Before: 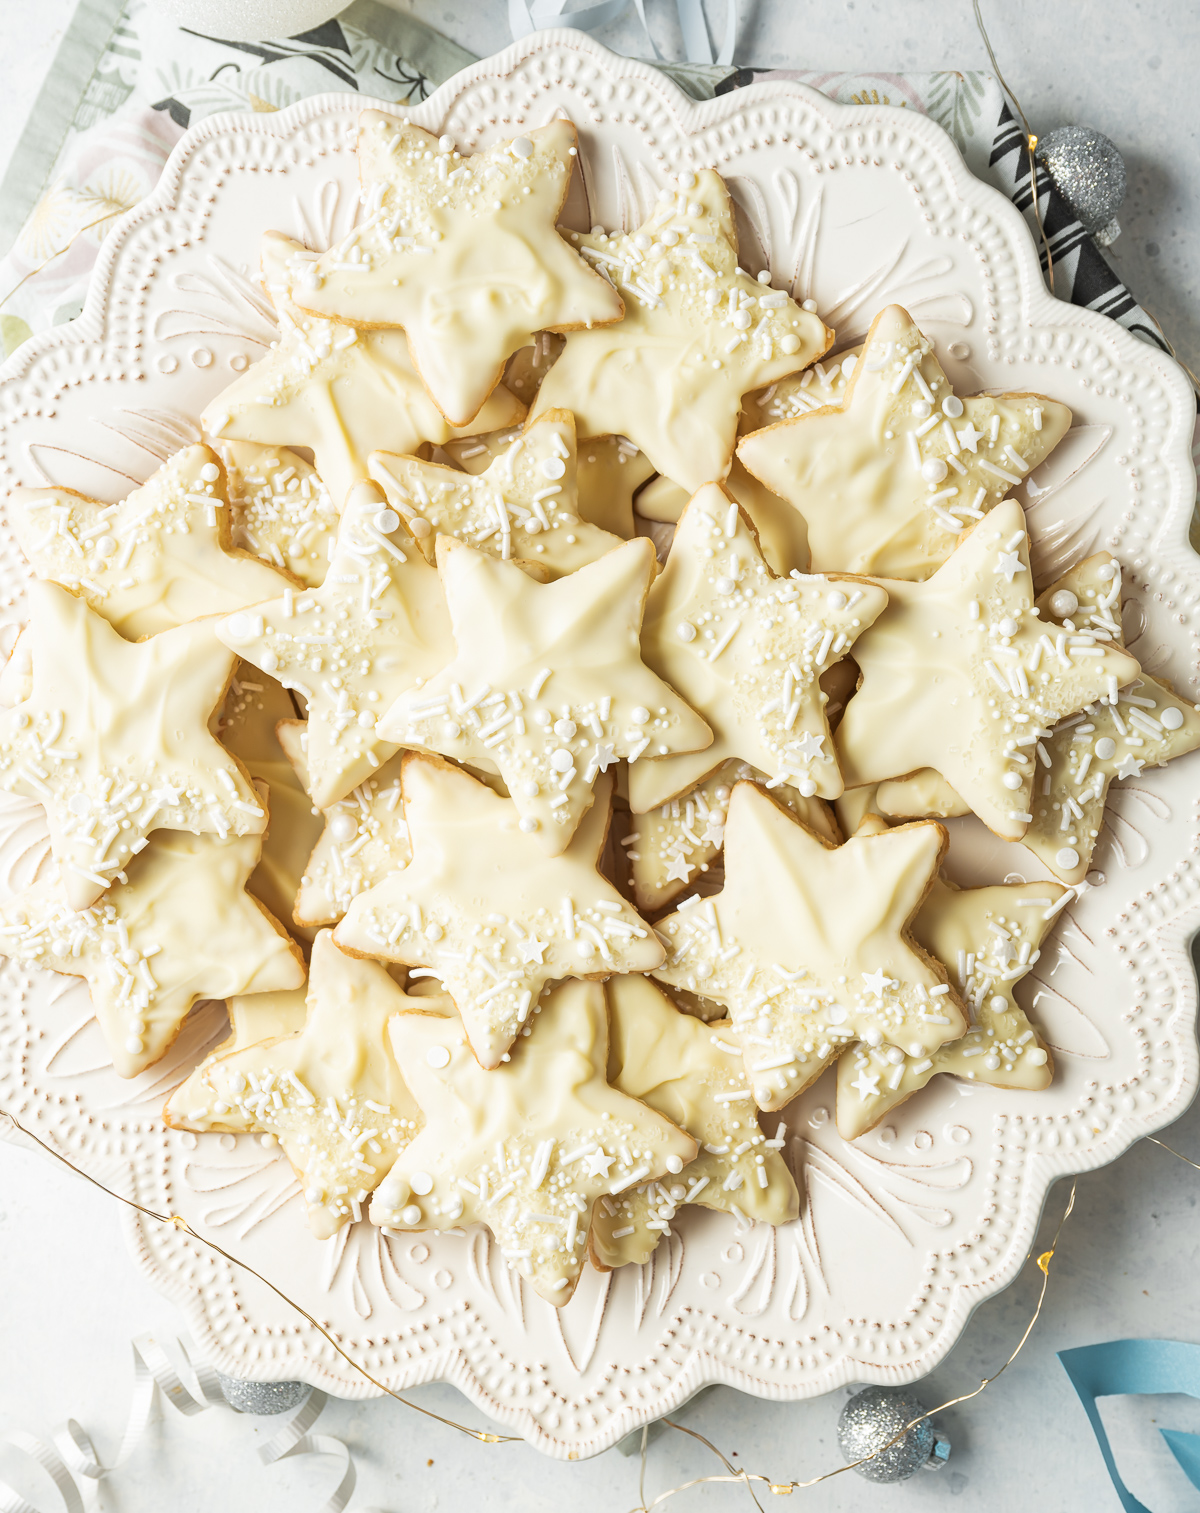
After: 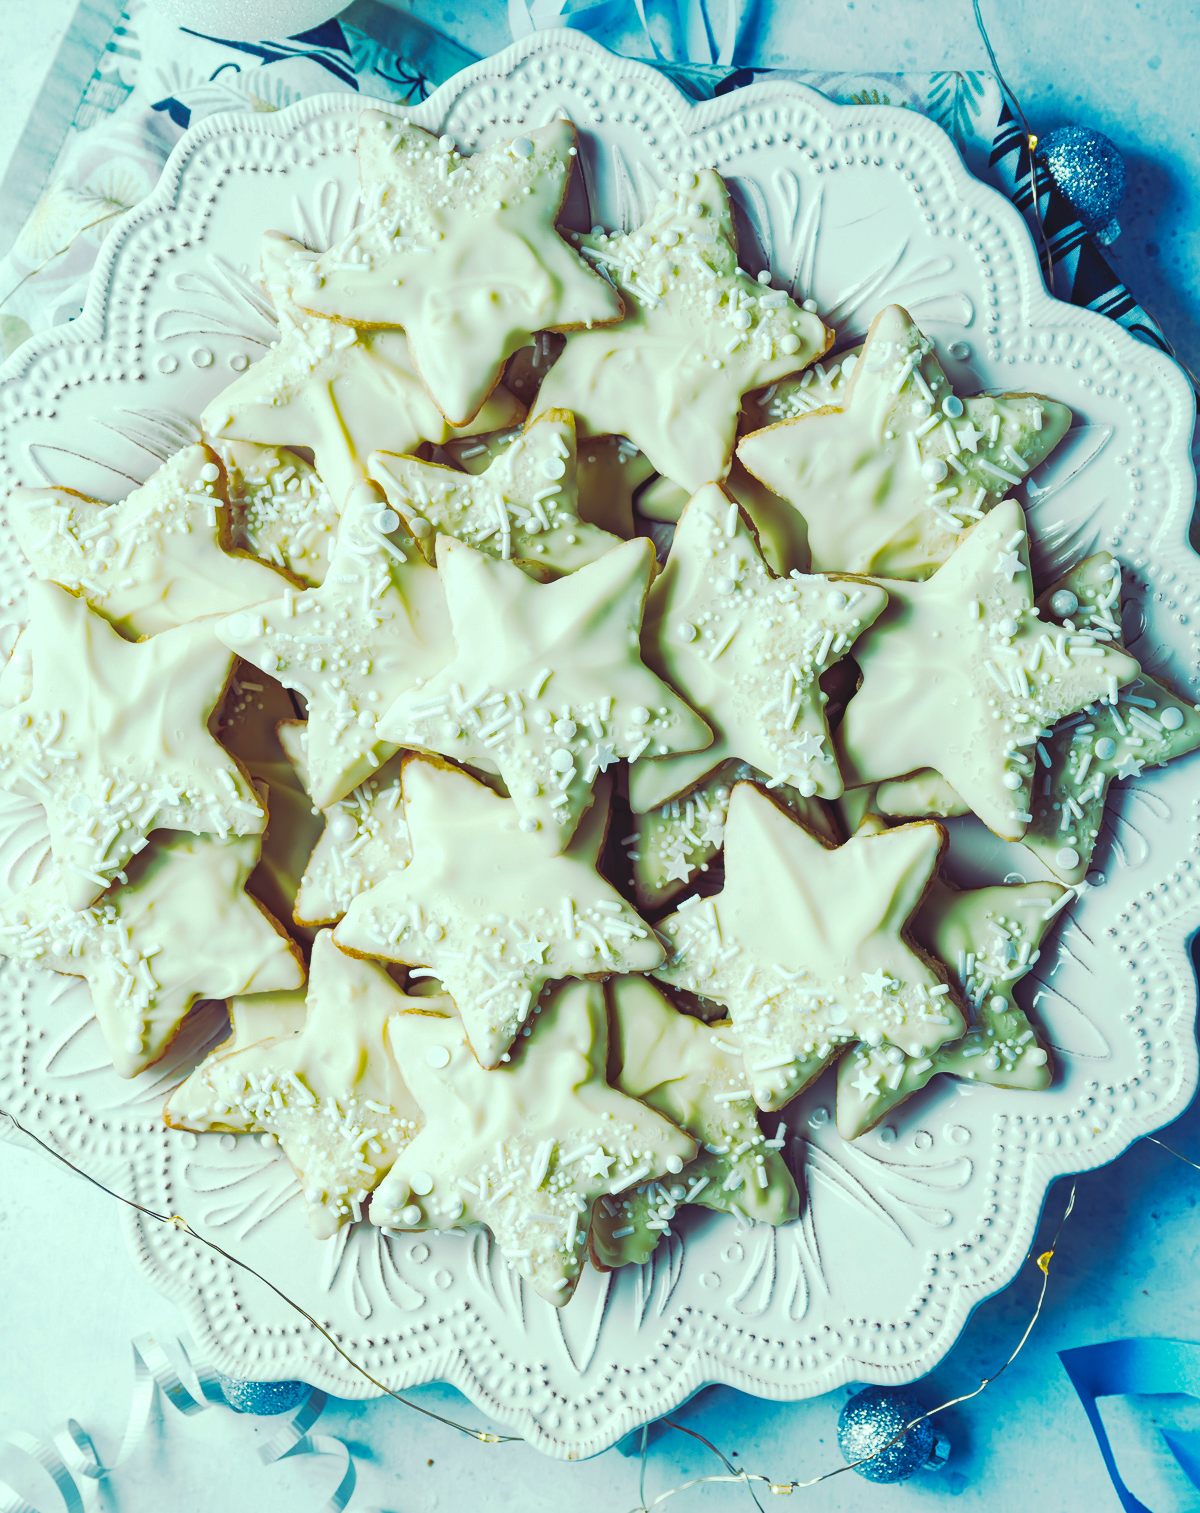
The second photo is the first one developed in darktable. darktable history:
exposure: exposure -0.04 EV, compensate highlight preservation false
tone curve: curves: ch0 [(0, 0) (0.003, 0.005) (0.011, 0.006) (0.025, 0.004) (0.044, 0.004) (0.069, 0.007) (0.1, 0.014) (0.136, 0.018) (0.177, 0.034) (0.224, 0.065) (0.277, 0.089) (0.335, 0.143) (0.399, 0.219) (0.468, 0.327) (0.543, 0.455) (0.623, 0.63) (0.709, 0.786) (0.801, 0.87) (0.898, 0.922) (1, 1)], preserve colors none
rgb curve: curves: ch0 [(0, 0.186) (0.314, 0.284) (0.576, 0.466) (0.805, 0.691) (0.936, 0.886)]; ch1 [(0, 0.186) (0.314, 0.284) (0.581, 0.534) (0.771, 0.746) (0.936, 0.958)]; ch2 [(0, 0.216) (0.275, 0.39) (1, 1)], mode RGB, independent channels, compensate middle gray true, preserve colors none
shadows and highlights: on, module defaults
